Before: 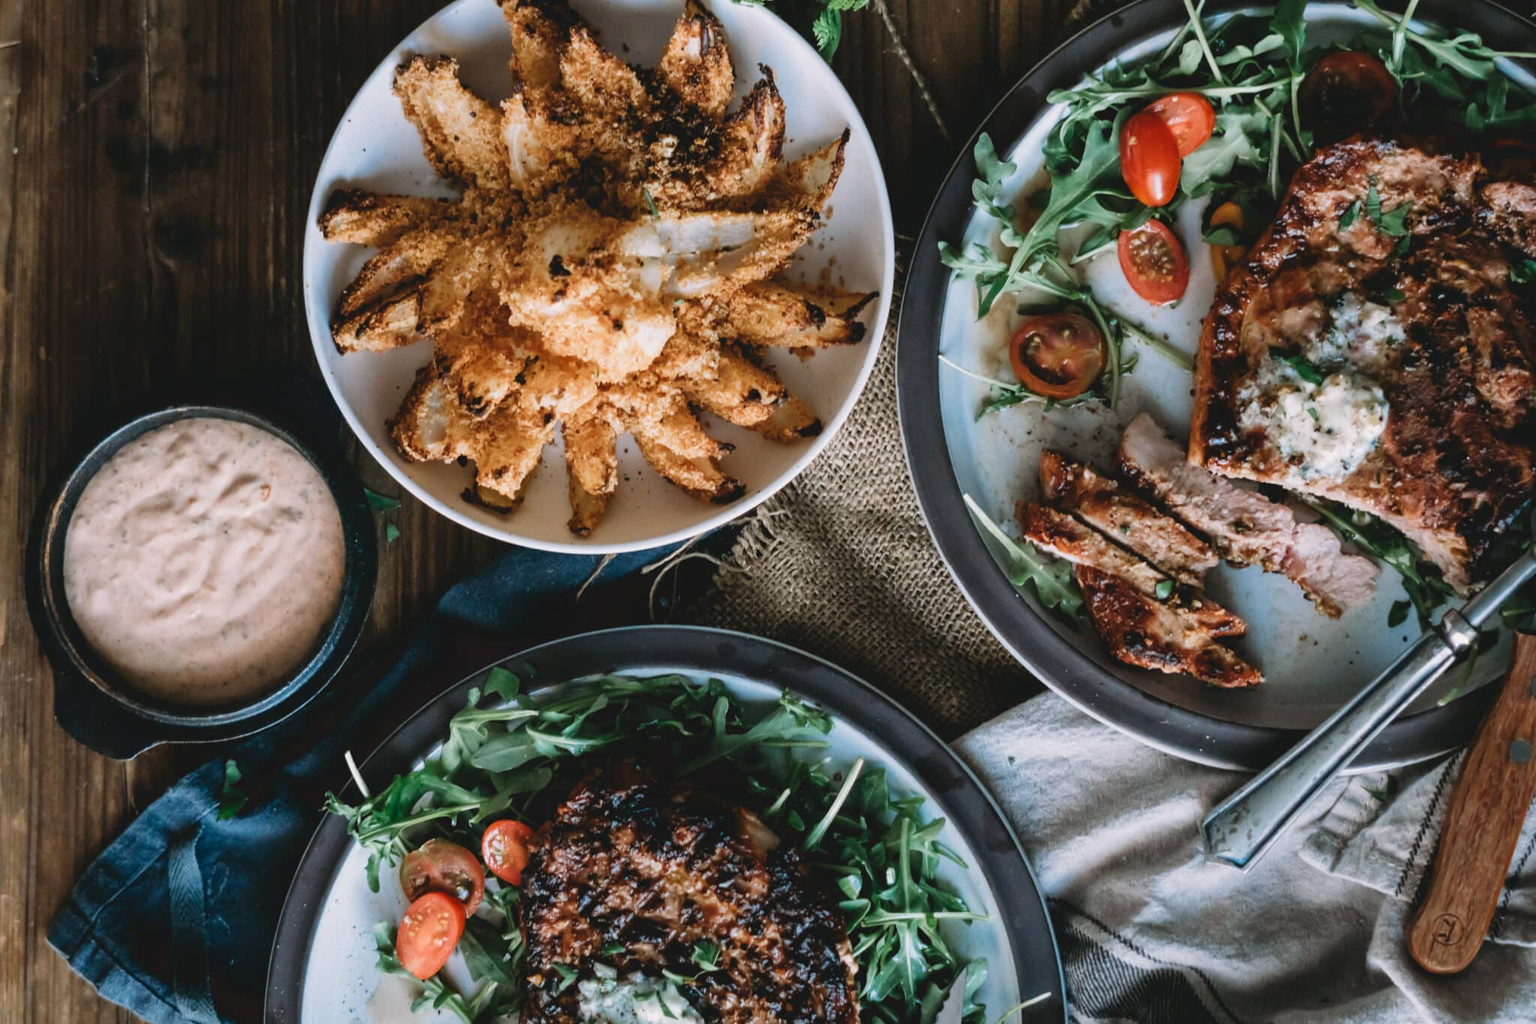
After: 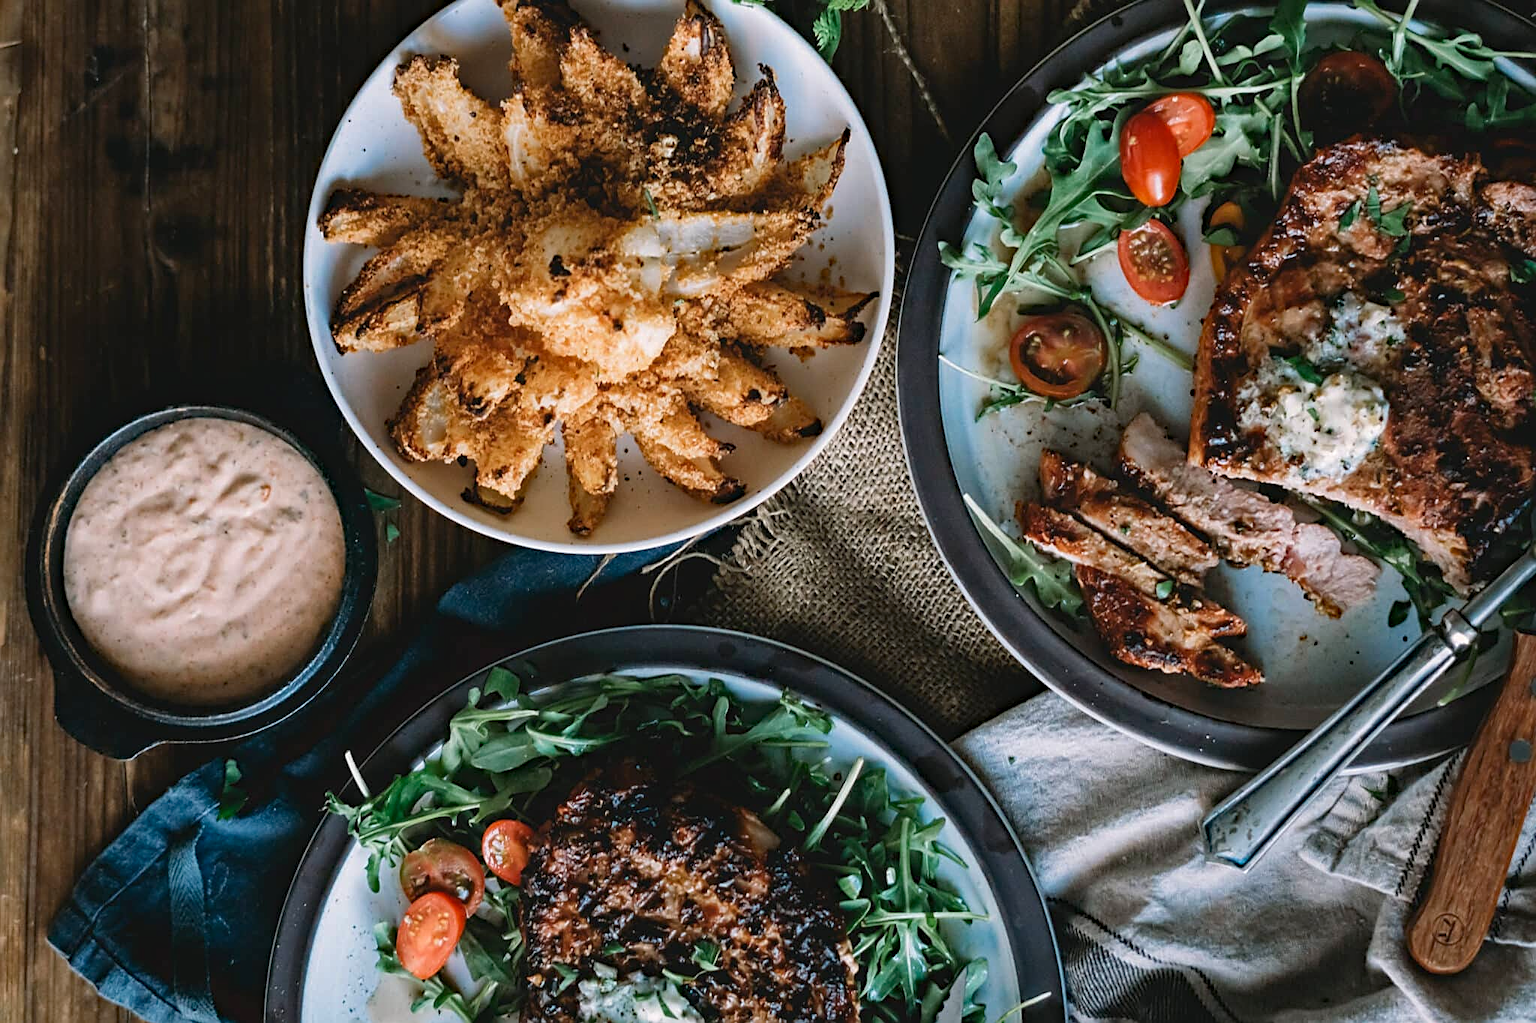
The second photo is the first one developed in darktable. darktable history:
sharpen: on, module defaults
haze removal: strength 0.288, distance 0.253, compatibility mode true, adaptive false
